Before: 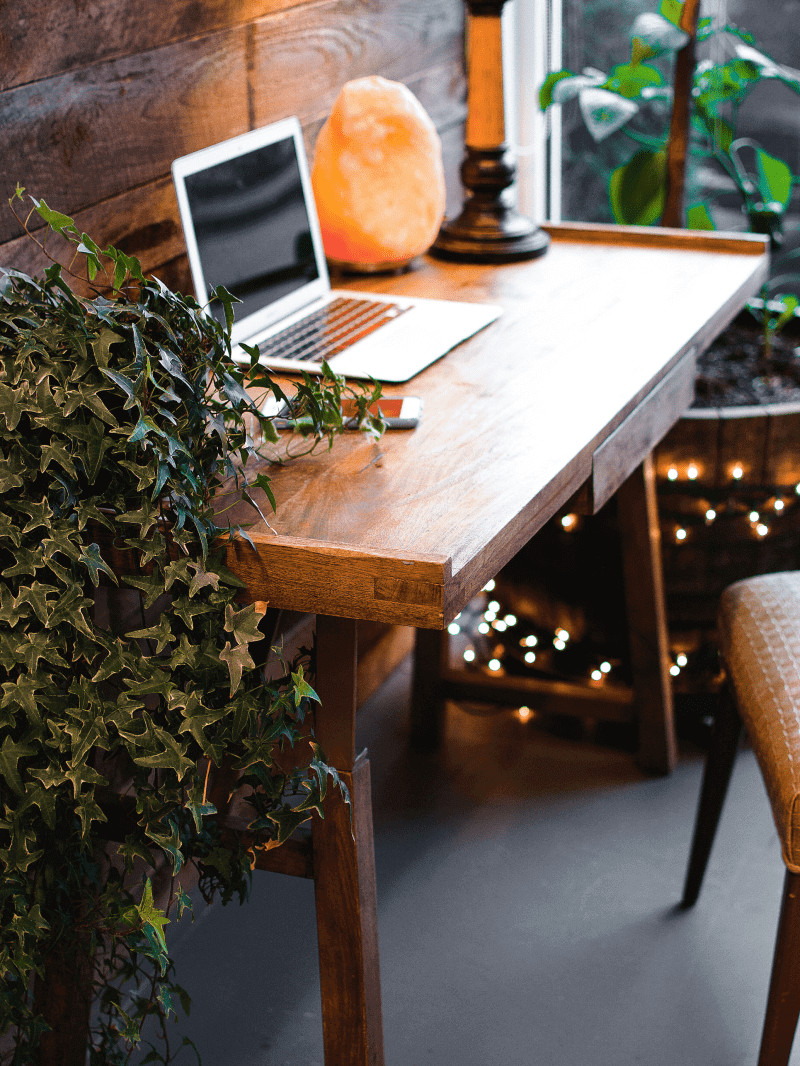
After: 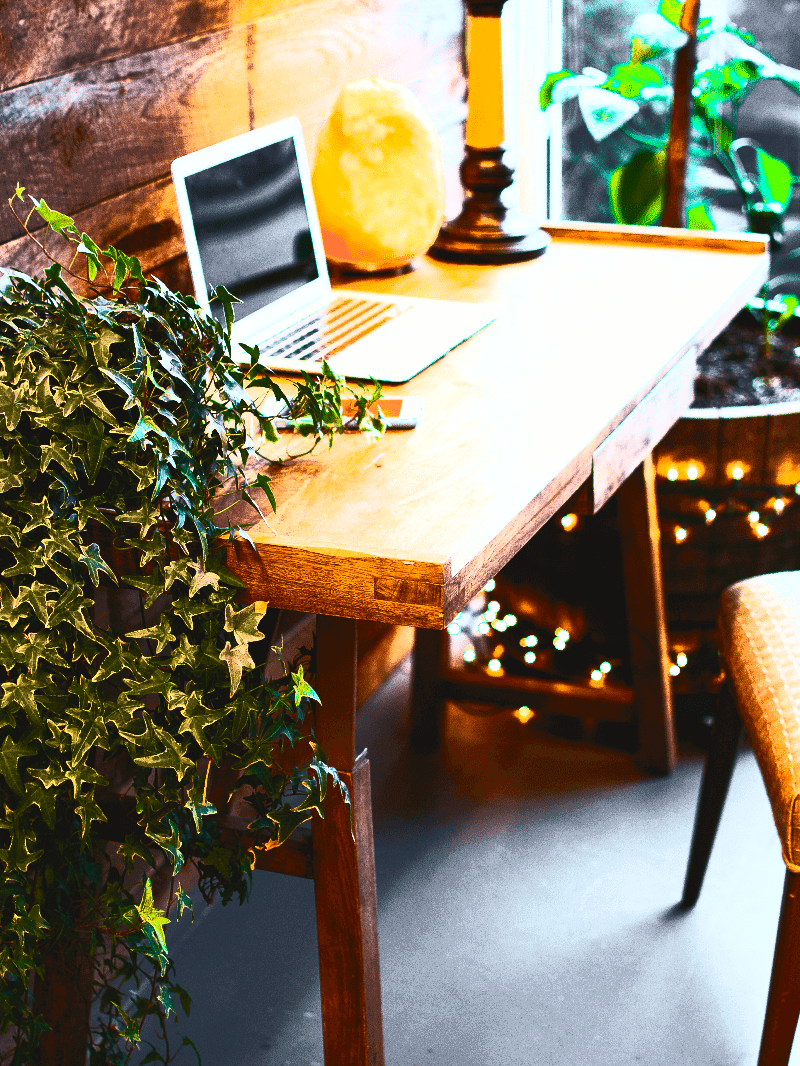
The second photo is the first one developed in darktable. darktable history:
color correction: highlights a* -2.68, highlights b* 2.57
contrast brightness saturation: contrast 0.83, brightness 0.59, saturation 0.59
exposure: black level correction 0.001, exposure 0.5 EV, compensate exposure bias true, compensate highlight preservation false
